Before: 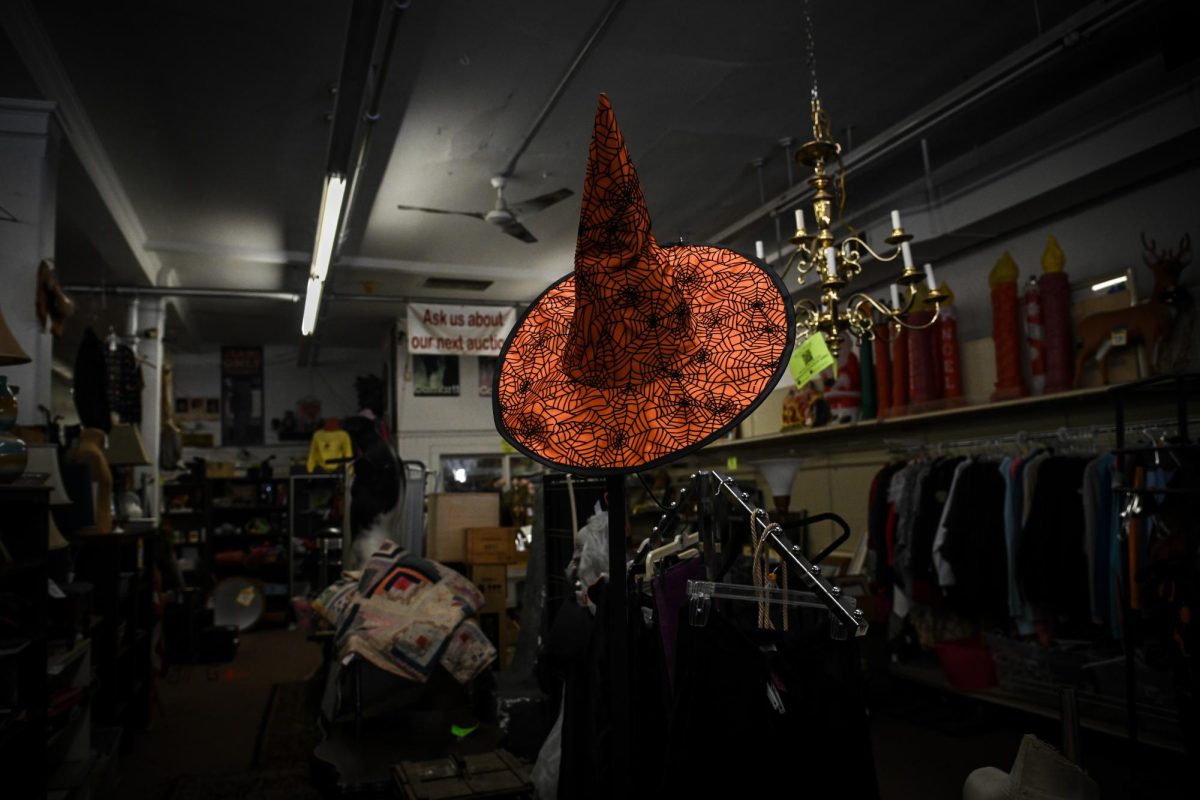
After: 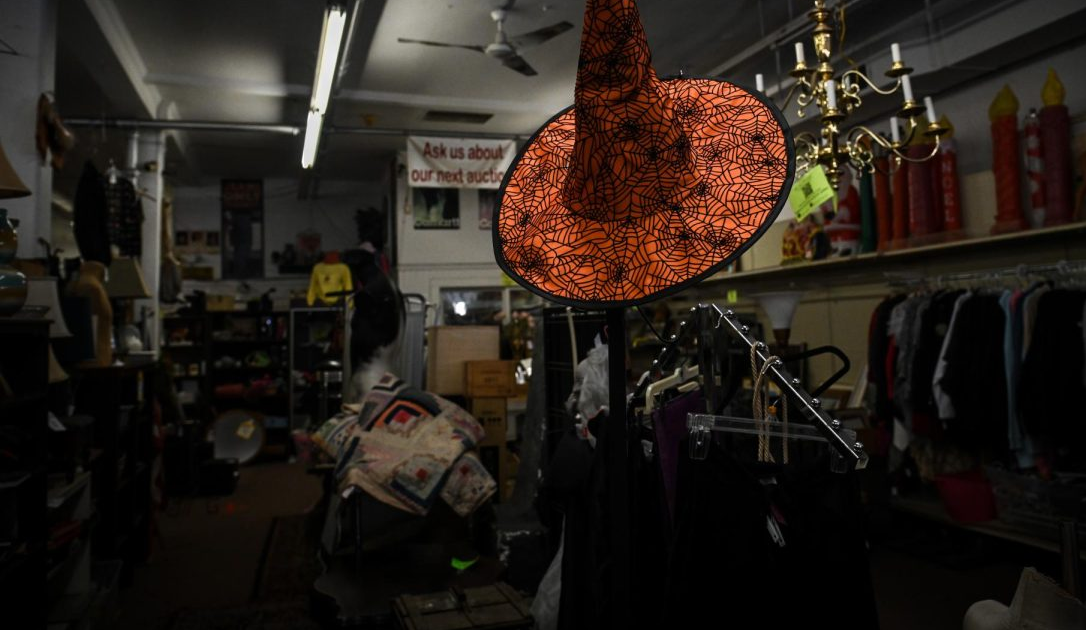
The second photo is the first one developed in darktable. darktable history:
crop: top 20.916%, right 9.437%, bottom 0.316%
levels: mode automatic
